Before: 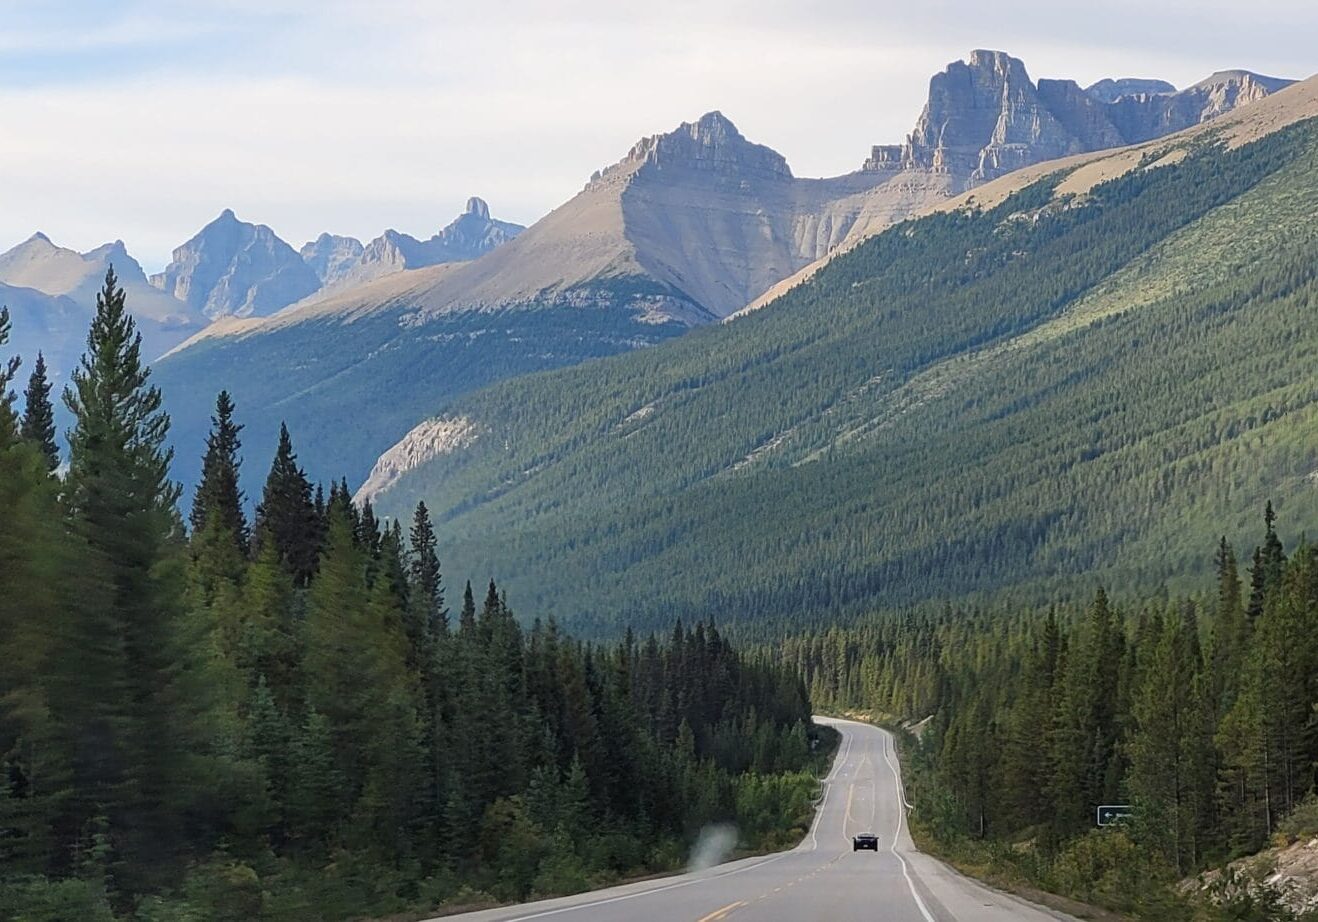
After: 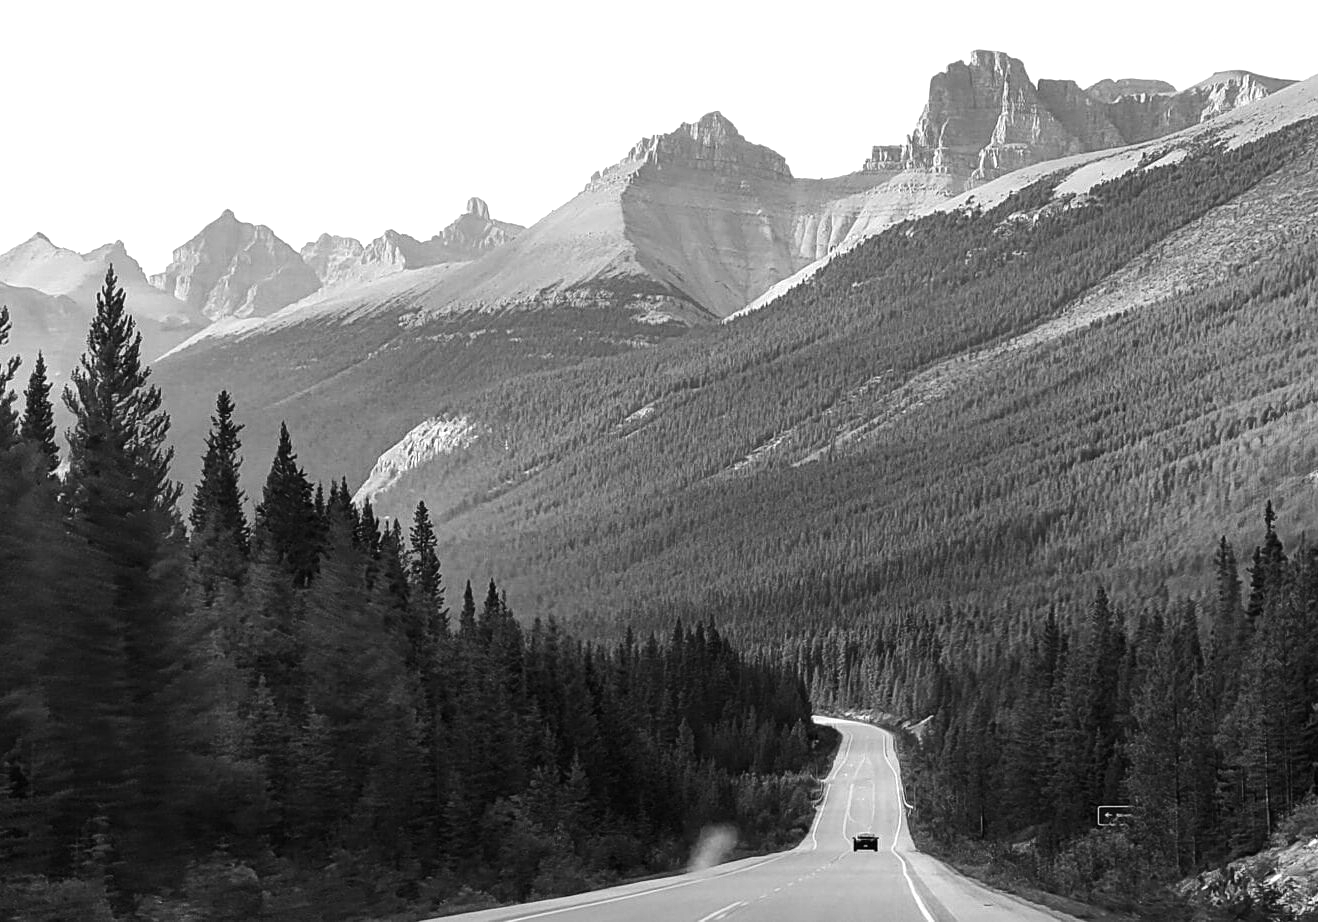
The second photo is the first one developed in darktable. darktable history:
tone equalizer: -8 EV -0.75 EV, -7 EV -0.7 EV, -6 EV -0.6 EV, -5 EV -0.4 EV, -3 EV 0.4 EV, -2 EV 0.6 EV, -1 EV 0.7 EV, +0 EV 0.75 EV, edges refinement/feathering 500, mask exposure compensation -1.57 EV, preserve details no
monochrome: on, module defaults
